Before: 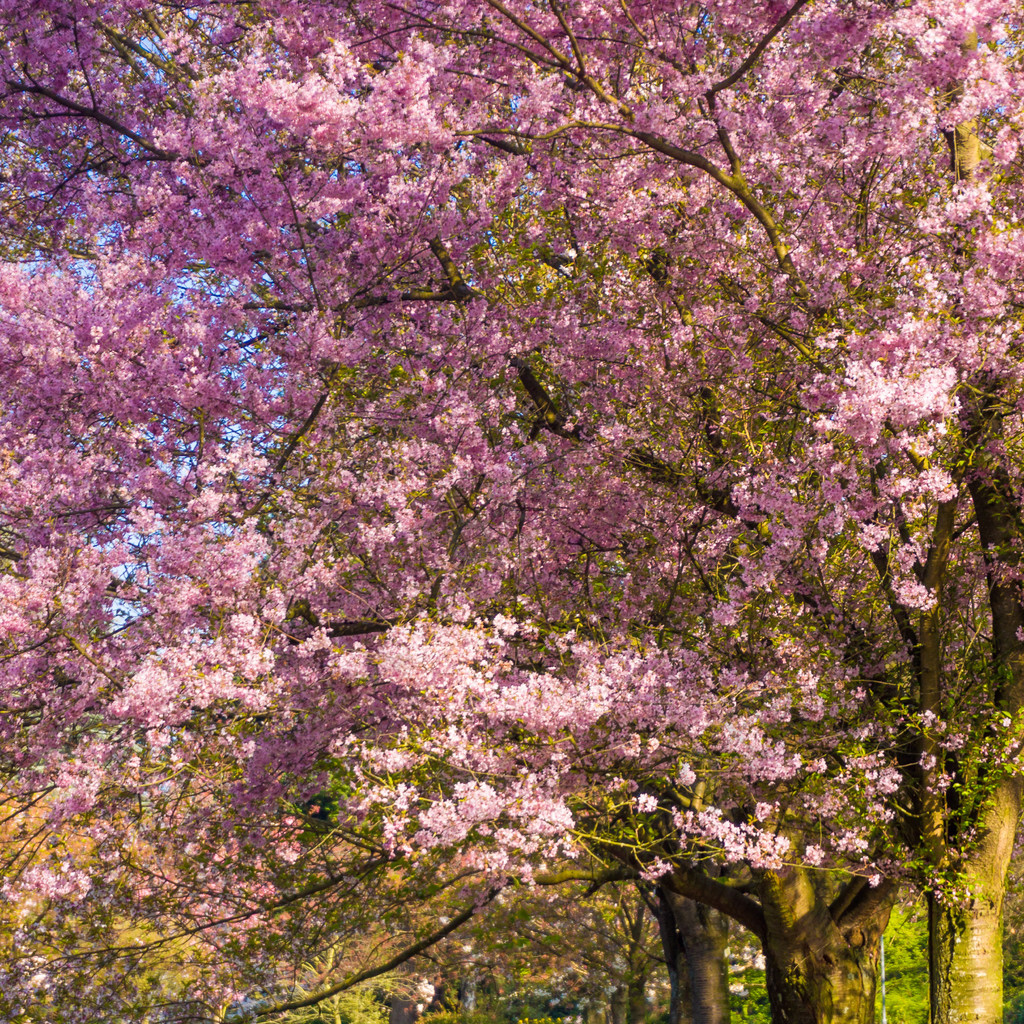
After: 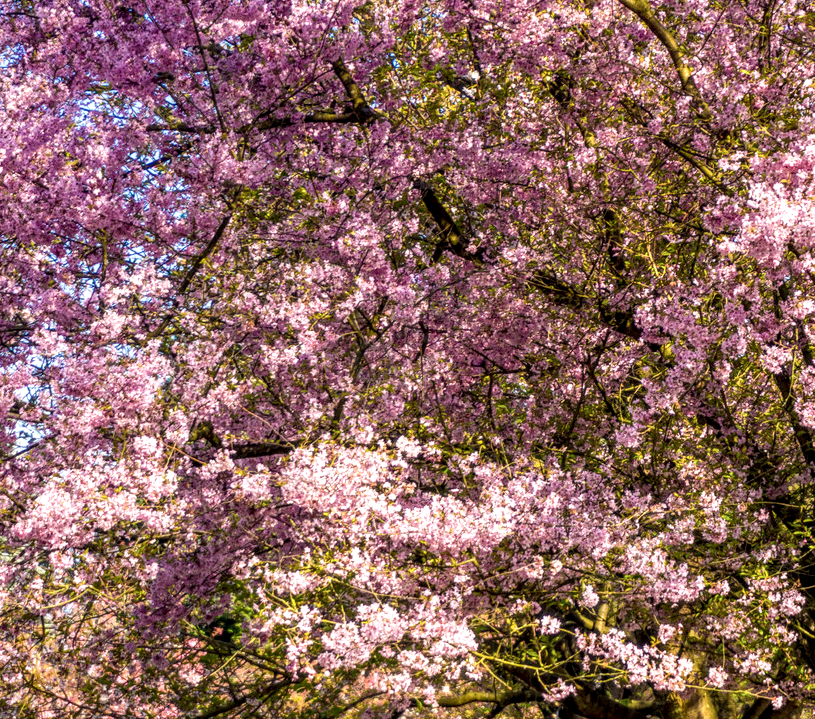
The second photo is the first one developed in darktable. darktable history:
local contrast: highlights 79%, shadows 56%, detail 175%, midtone range 0.426
crop: left 9.513%, top 17.421%, right 10.893%, bottom 12.337%
